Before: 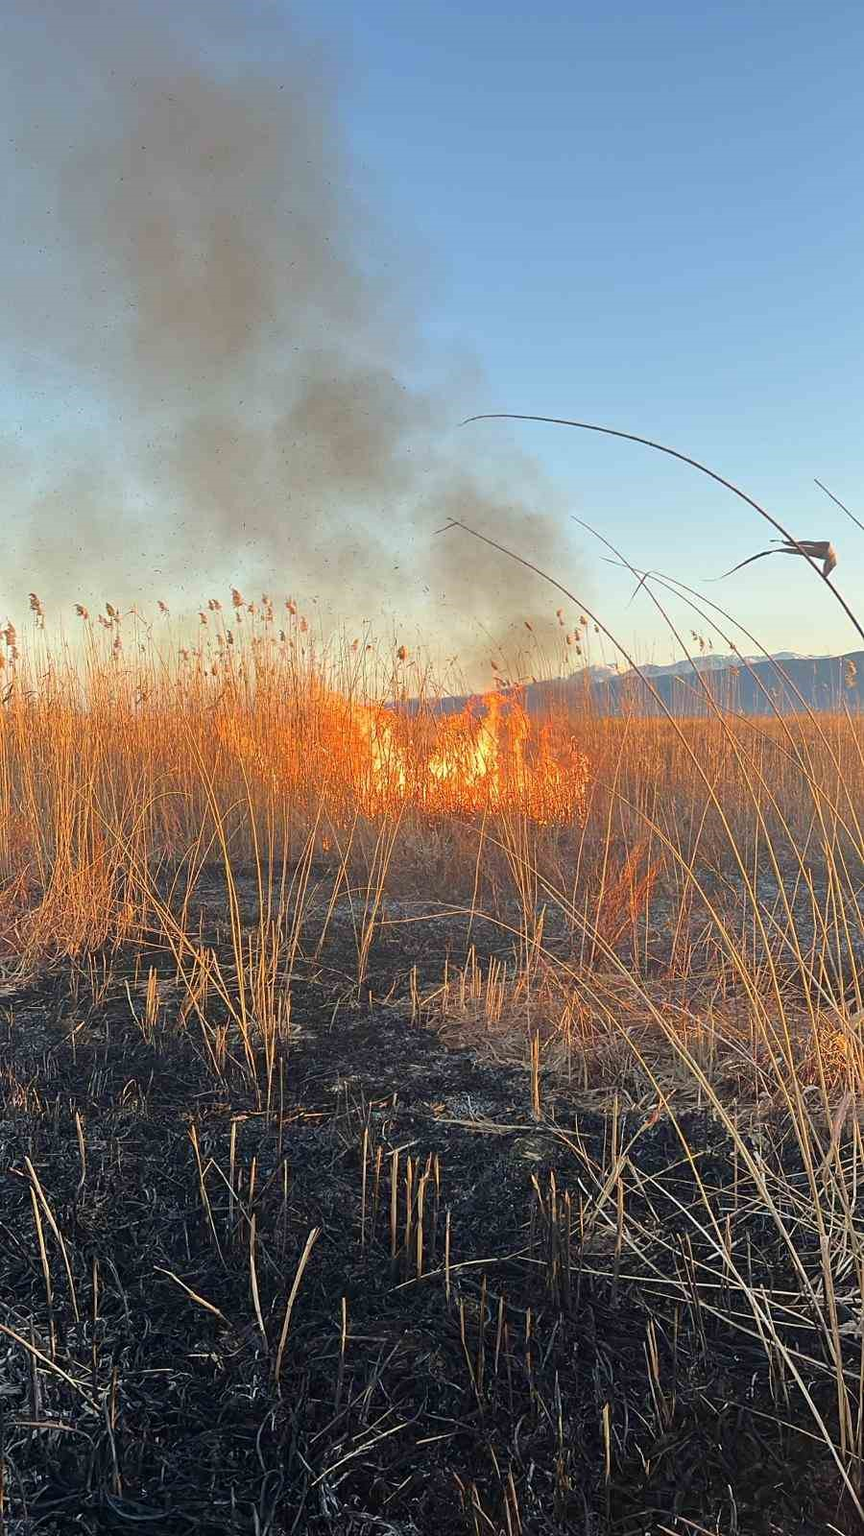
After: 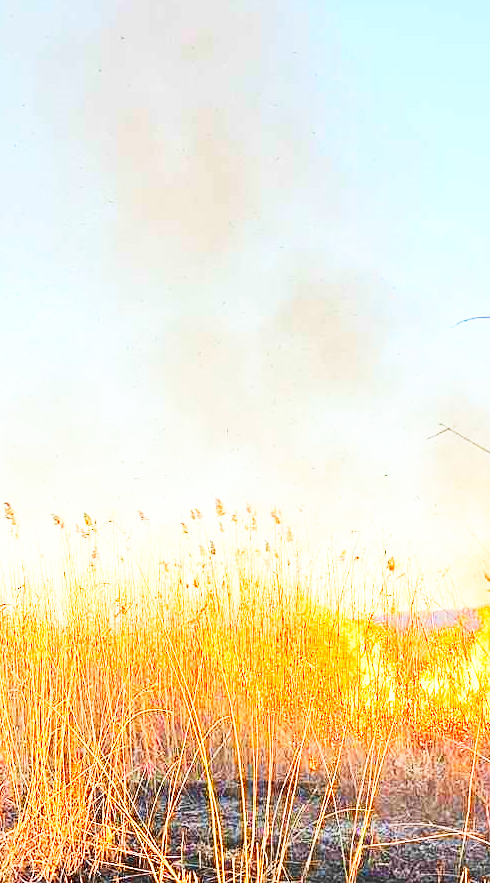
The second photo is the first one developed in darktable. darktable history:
crop and rotate: left 3.056%, top 7.369%, right 42.462%, bottom 37.386%
contrast brightness saturation: contrast 0.2, brightness 0.162, saturation 0.227
exposure: black level correction 0.007, exposure 0.156 EV, compensate highlight preservation false
base curve: curves: ch0 [(0, 0) (0.007, 0.004) (0.027, 0.03) (0.046, 0.07) (0.207, 0.54) (0.442, 0.872) (0.673, 0.972) (1, 1)], exposure shift 0.577, preserve colors none
